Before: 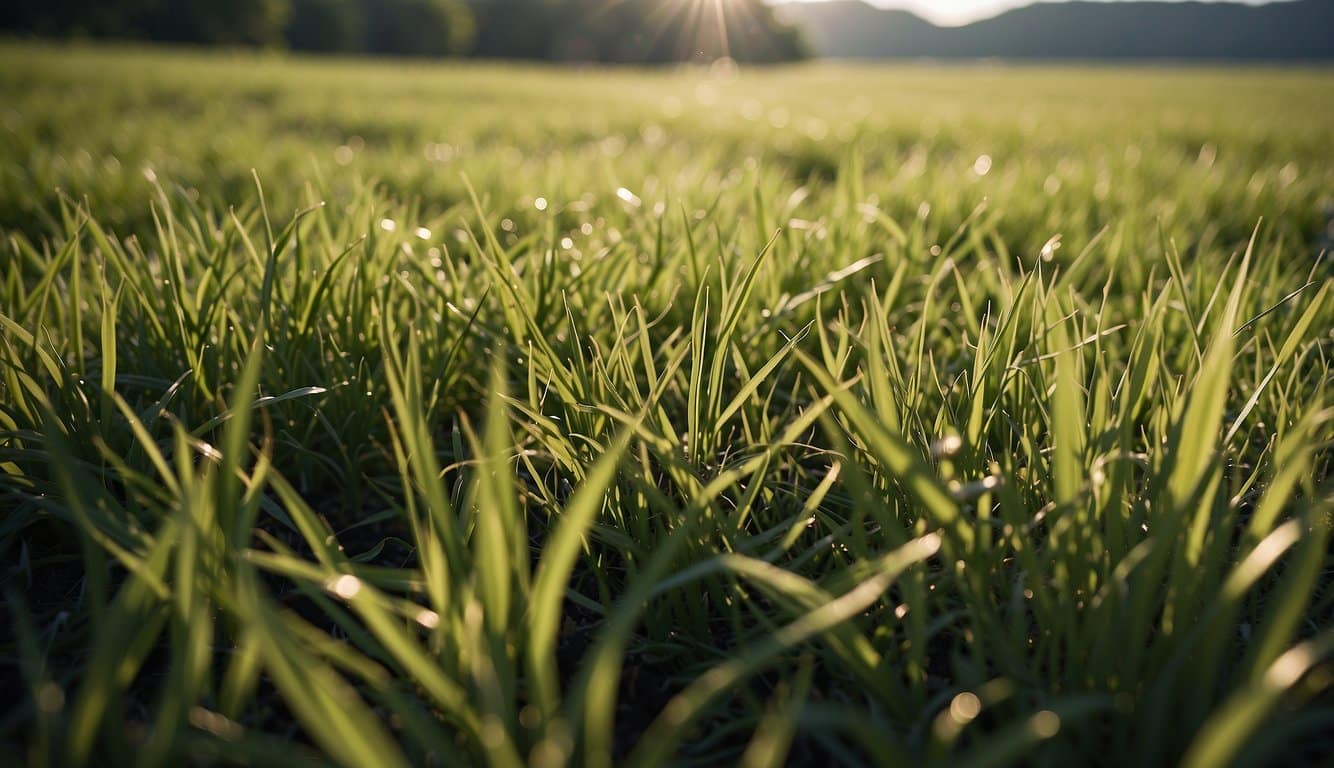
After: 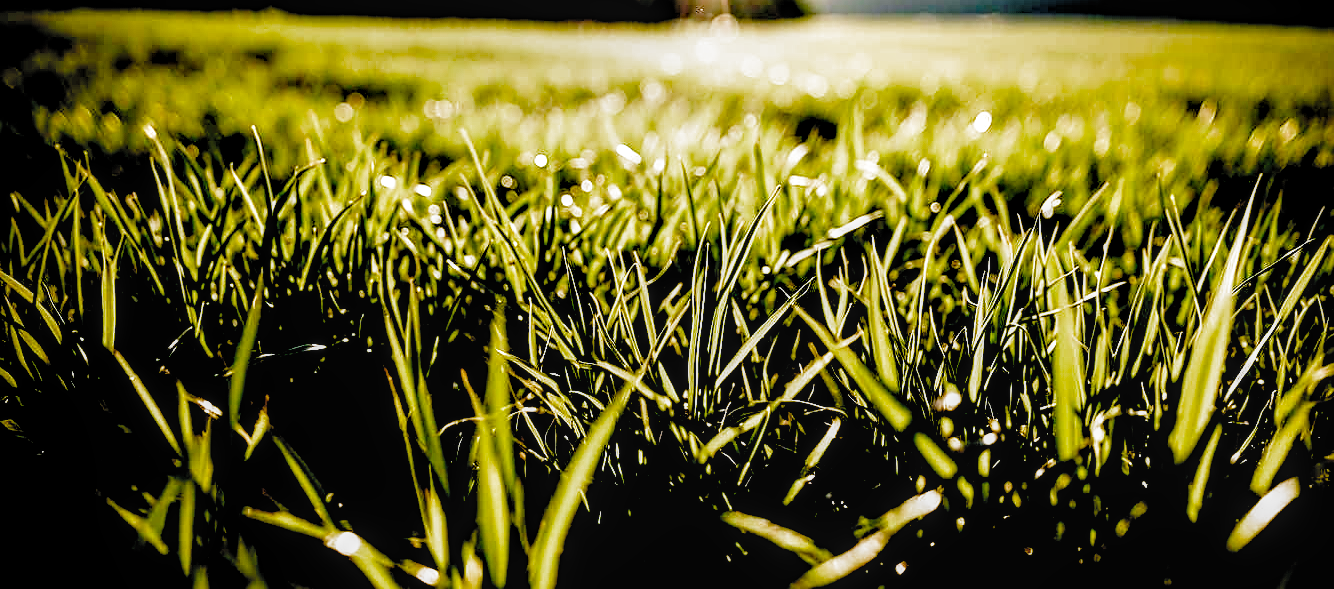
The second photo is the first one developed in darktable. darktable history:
filmic rgb: black relative exposure -1.1 EV, white relative exposure 2.09 EV, hardness 1.56, contrast 2.245, preserve chrominance no, color science v5 (2021)
sharpen: on, module defaults
crop: top 5.638%, bottom 17.628%
local contrast: detail 130%
